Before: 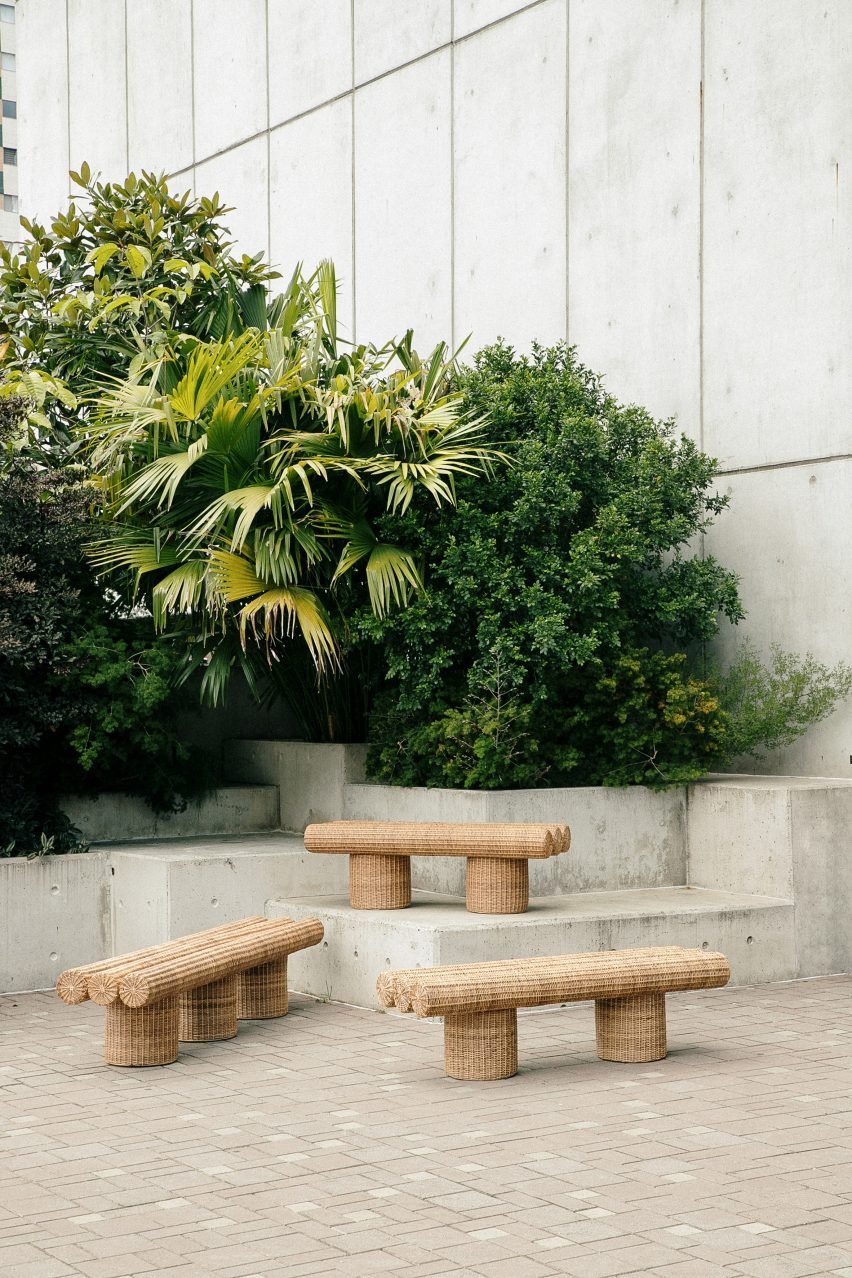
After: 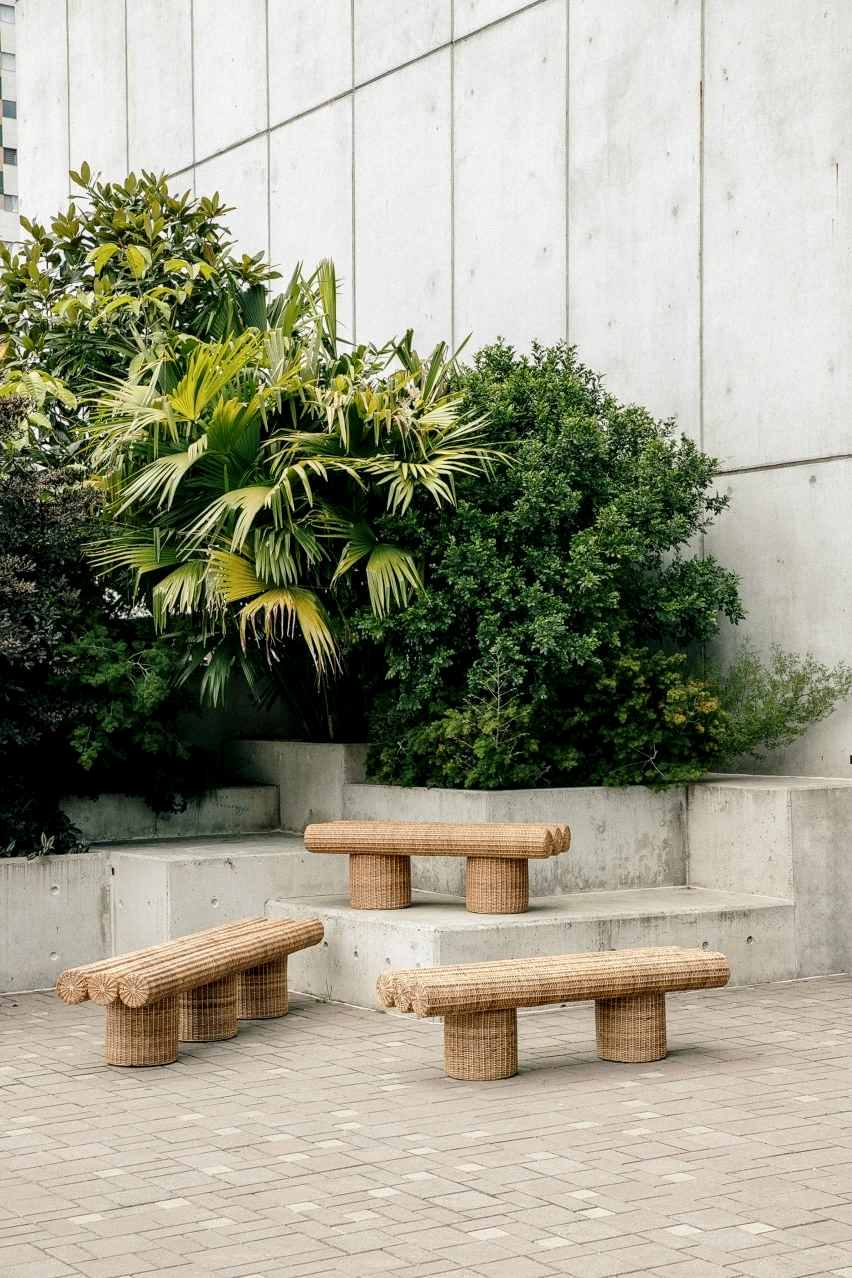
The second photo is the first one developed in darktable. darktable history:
local contrast: shadows 96%, midtone range 0.494
